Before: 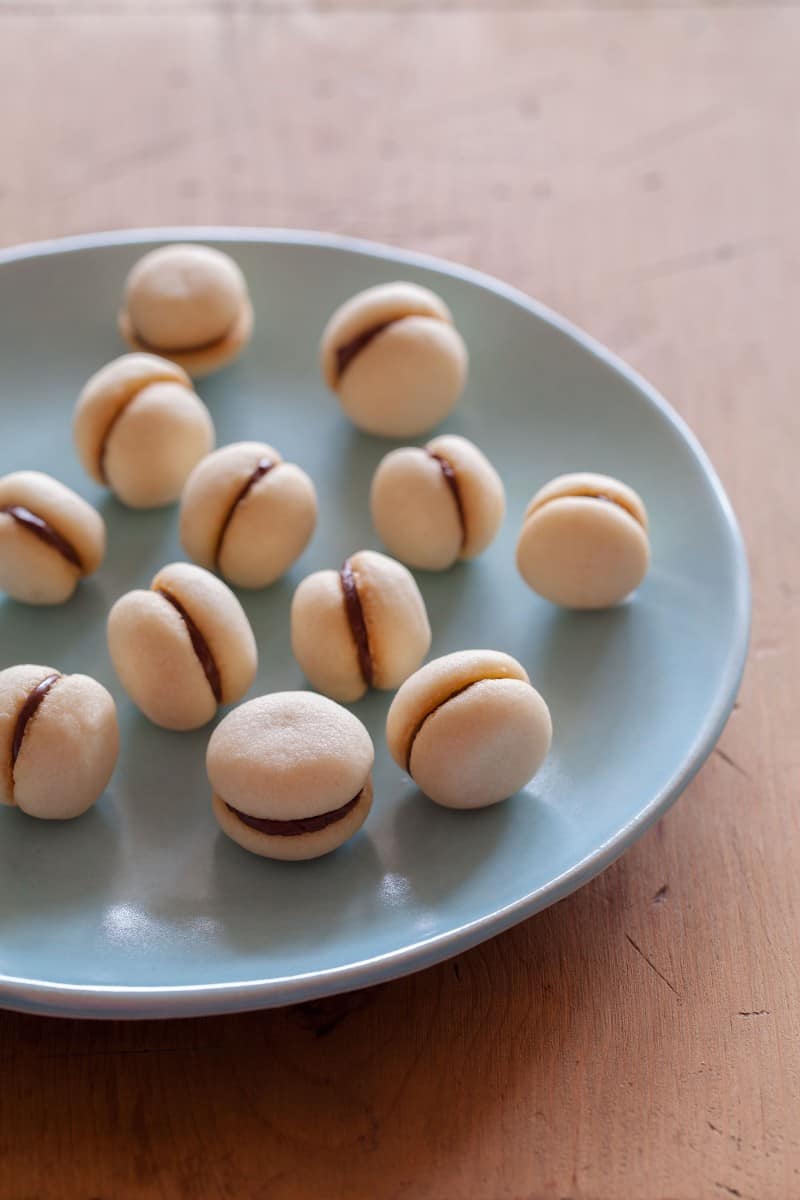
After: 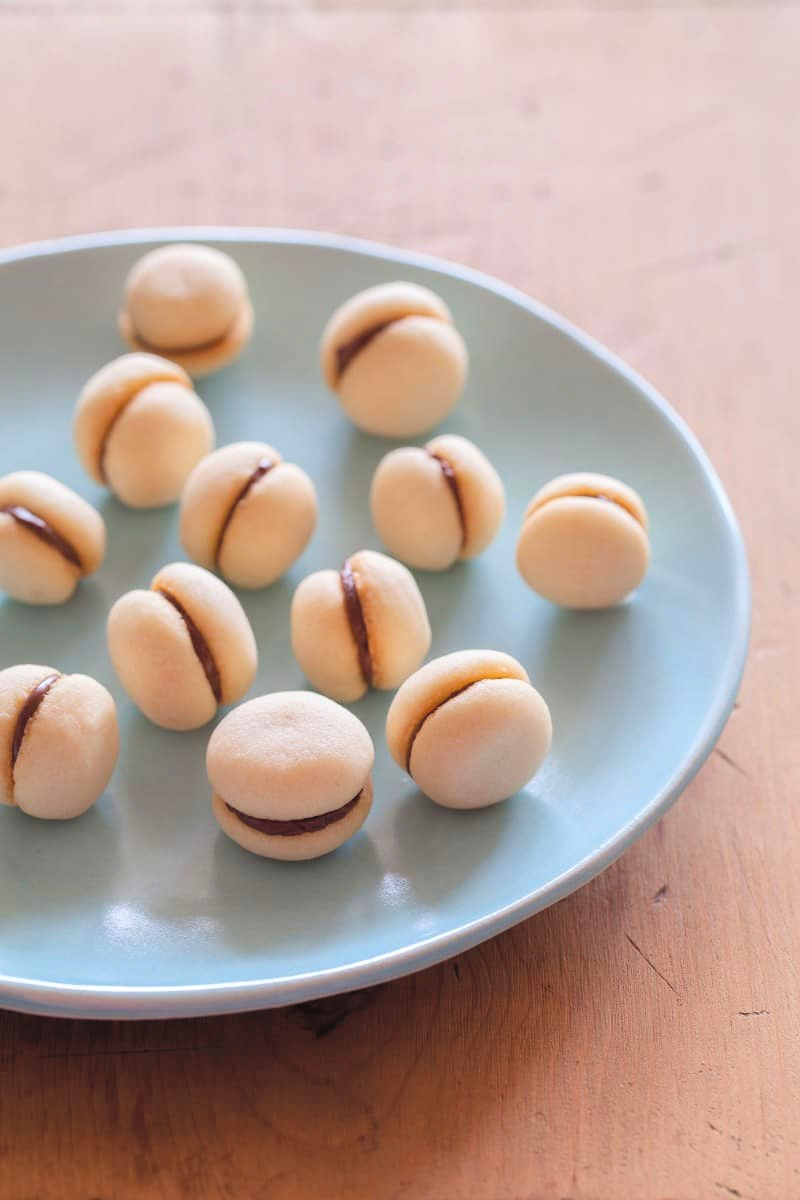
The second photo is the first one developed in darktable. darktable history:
contrast brightness saturation: contrast 0.104, brightness 0.305, saturation 0.141
shadows and highlights: shadows 36.57, highlights -27.45, soften with gaussian
